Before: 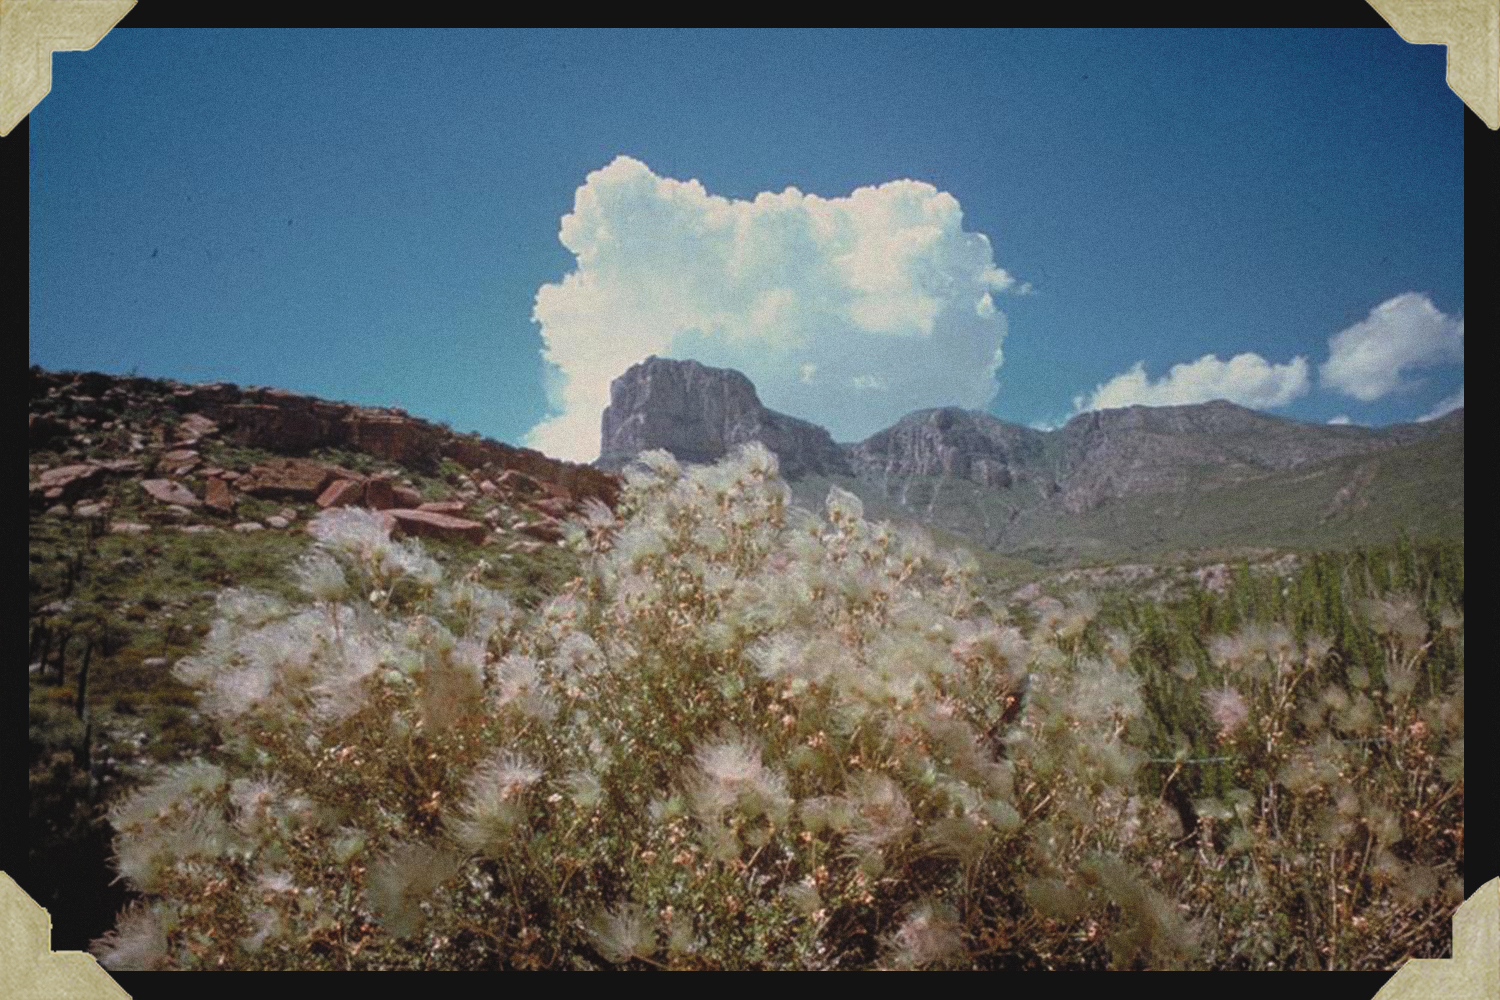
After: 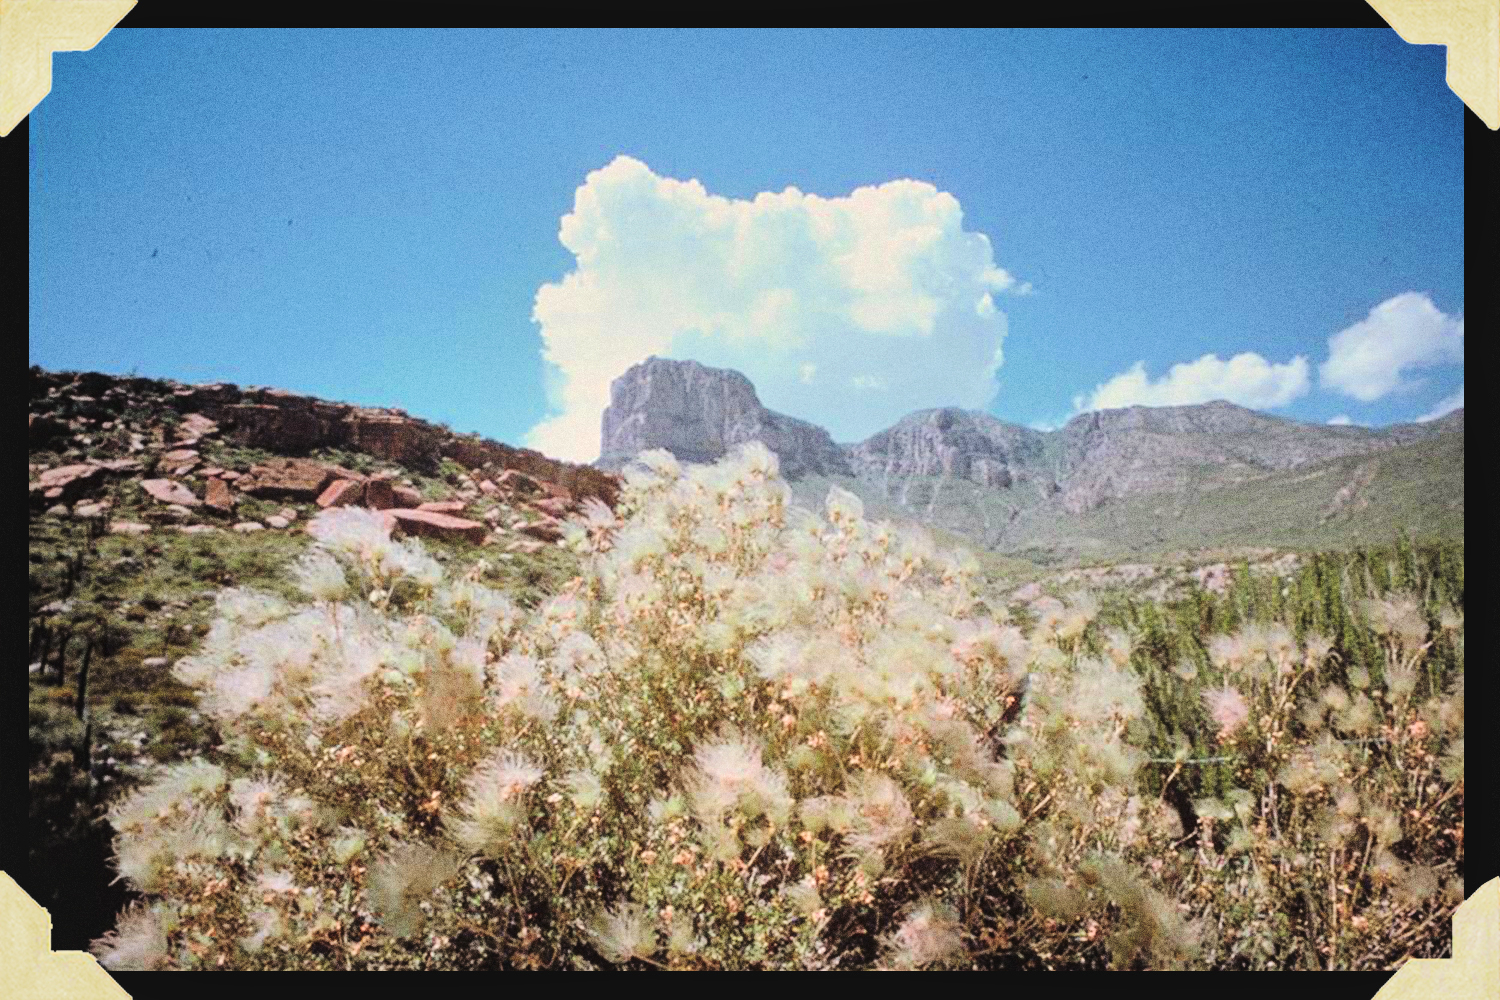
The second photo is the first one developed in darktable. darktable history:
tone equalizer: -7 EV 0.142 EV, -6 EV 0.627 EV, -5 EV 1.18 EV, -4 EV 1.32 EV, -3 EV 1.16 EV, -2 EV 0.6 EV, -1 EV 0.155 EV, edges refinement/feathering 500, mask exposure compensation -1.57 EV, preserve details no
local contrast: mode bilateral grid, contrast 26, coarseness 49, detail 122%, midtone range 0.2
exposure: exposure 0.014 EV, compensate highlight preservation false
